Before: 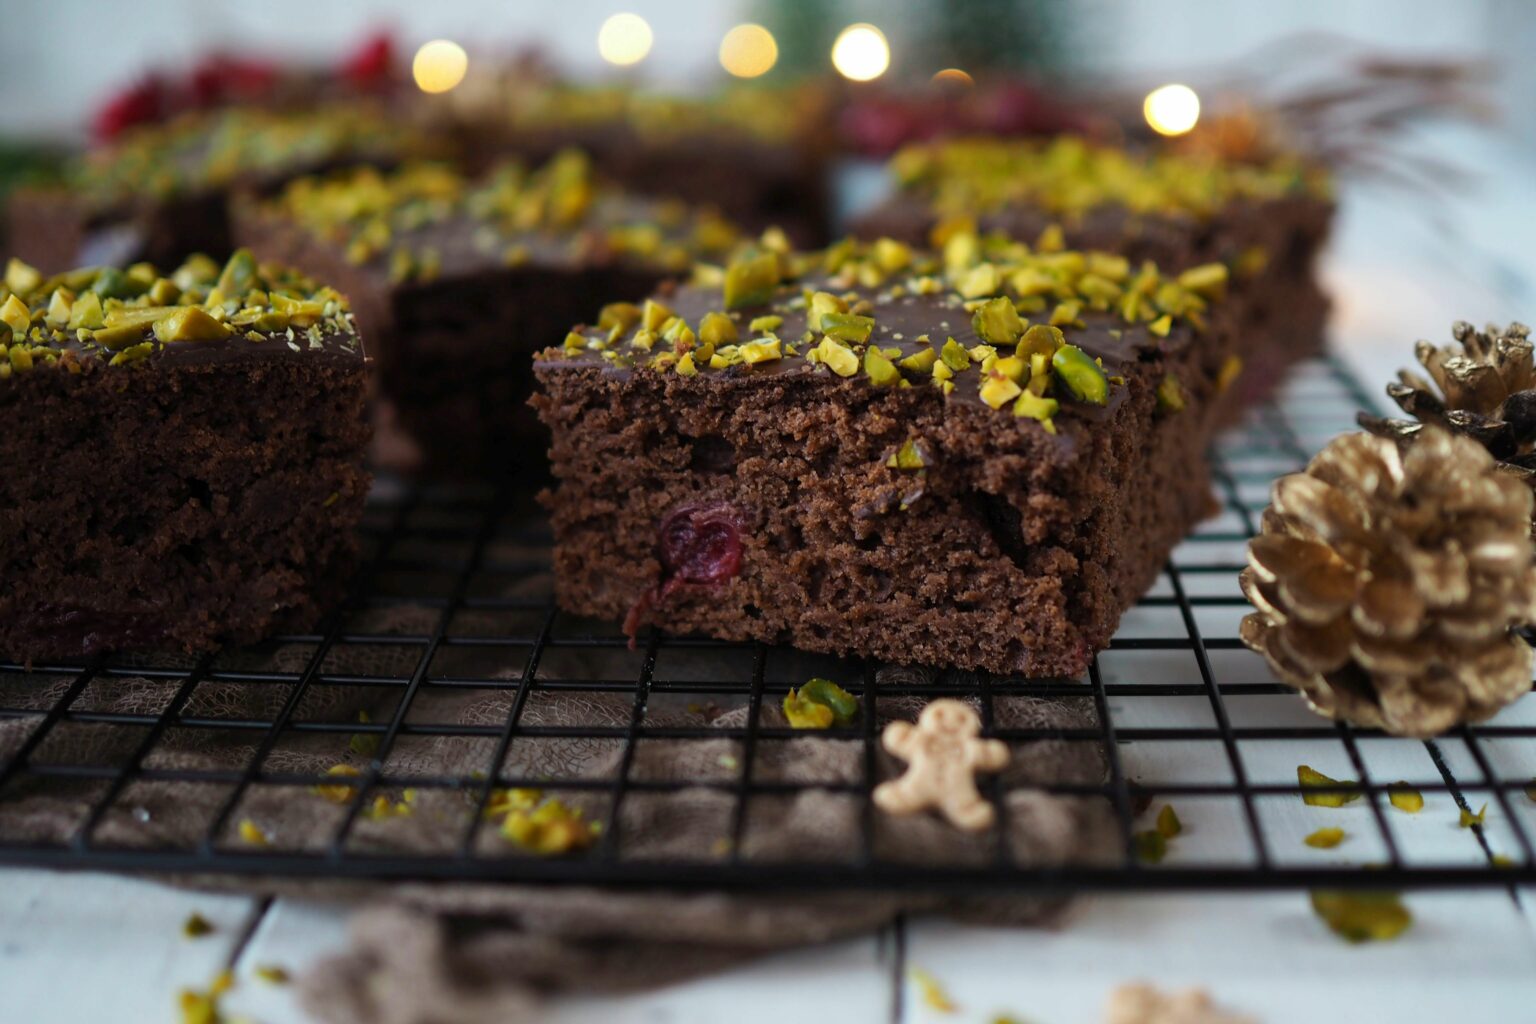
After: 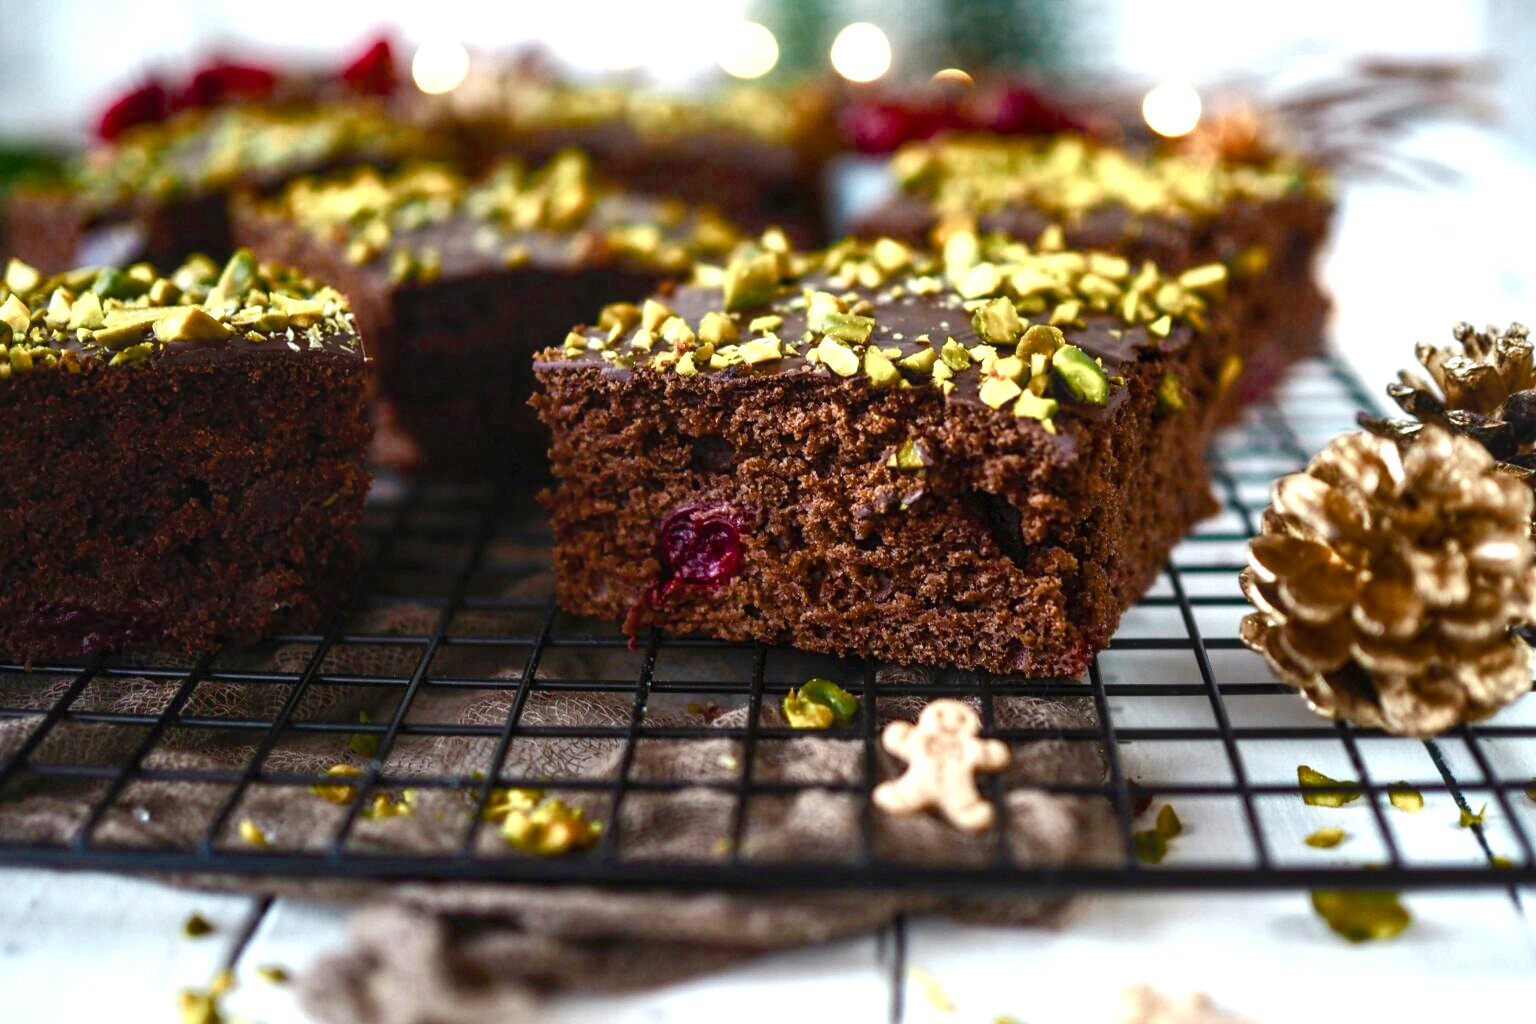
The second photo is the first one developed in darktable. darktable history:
exposure: exposure 0.743 EV, compensate exposure bias true, compensate highlight preservation false
local contrast: on, module defaults
color balance rgb: perceptual saturation grading › global saturation 0.467%, perceptual saturation grading › highlights -34.897%, perceptual saturation grading › mid-tones 15.015%, perceptual saturation grading › shadows 48.787%, perceptual brilliance grading › global brilliance -4.827%, perceptual brilliance grading › highlights 23.879%, perceptual brilliance grading › mid-tones 7.066%, perceptual brilliance grading › shadows -4.939%, global vibrance 7.373%, saturation formula JzAzBz (2021)
